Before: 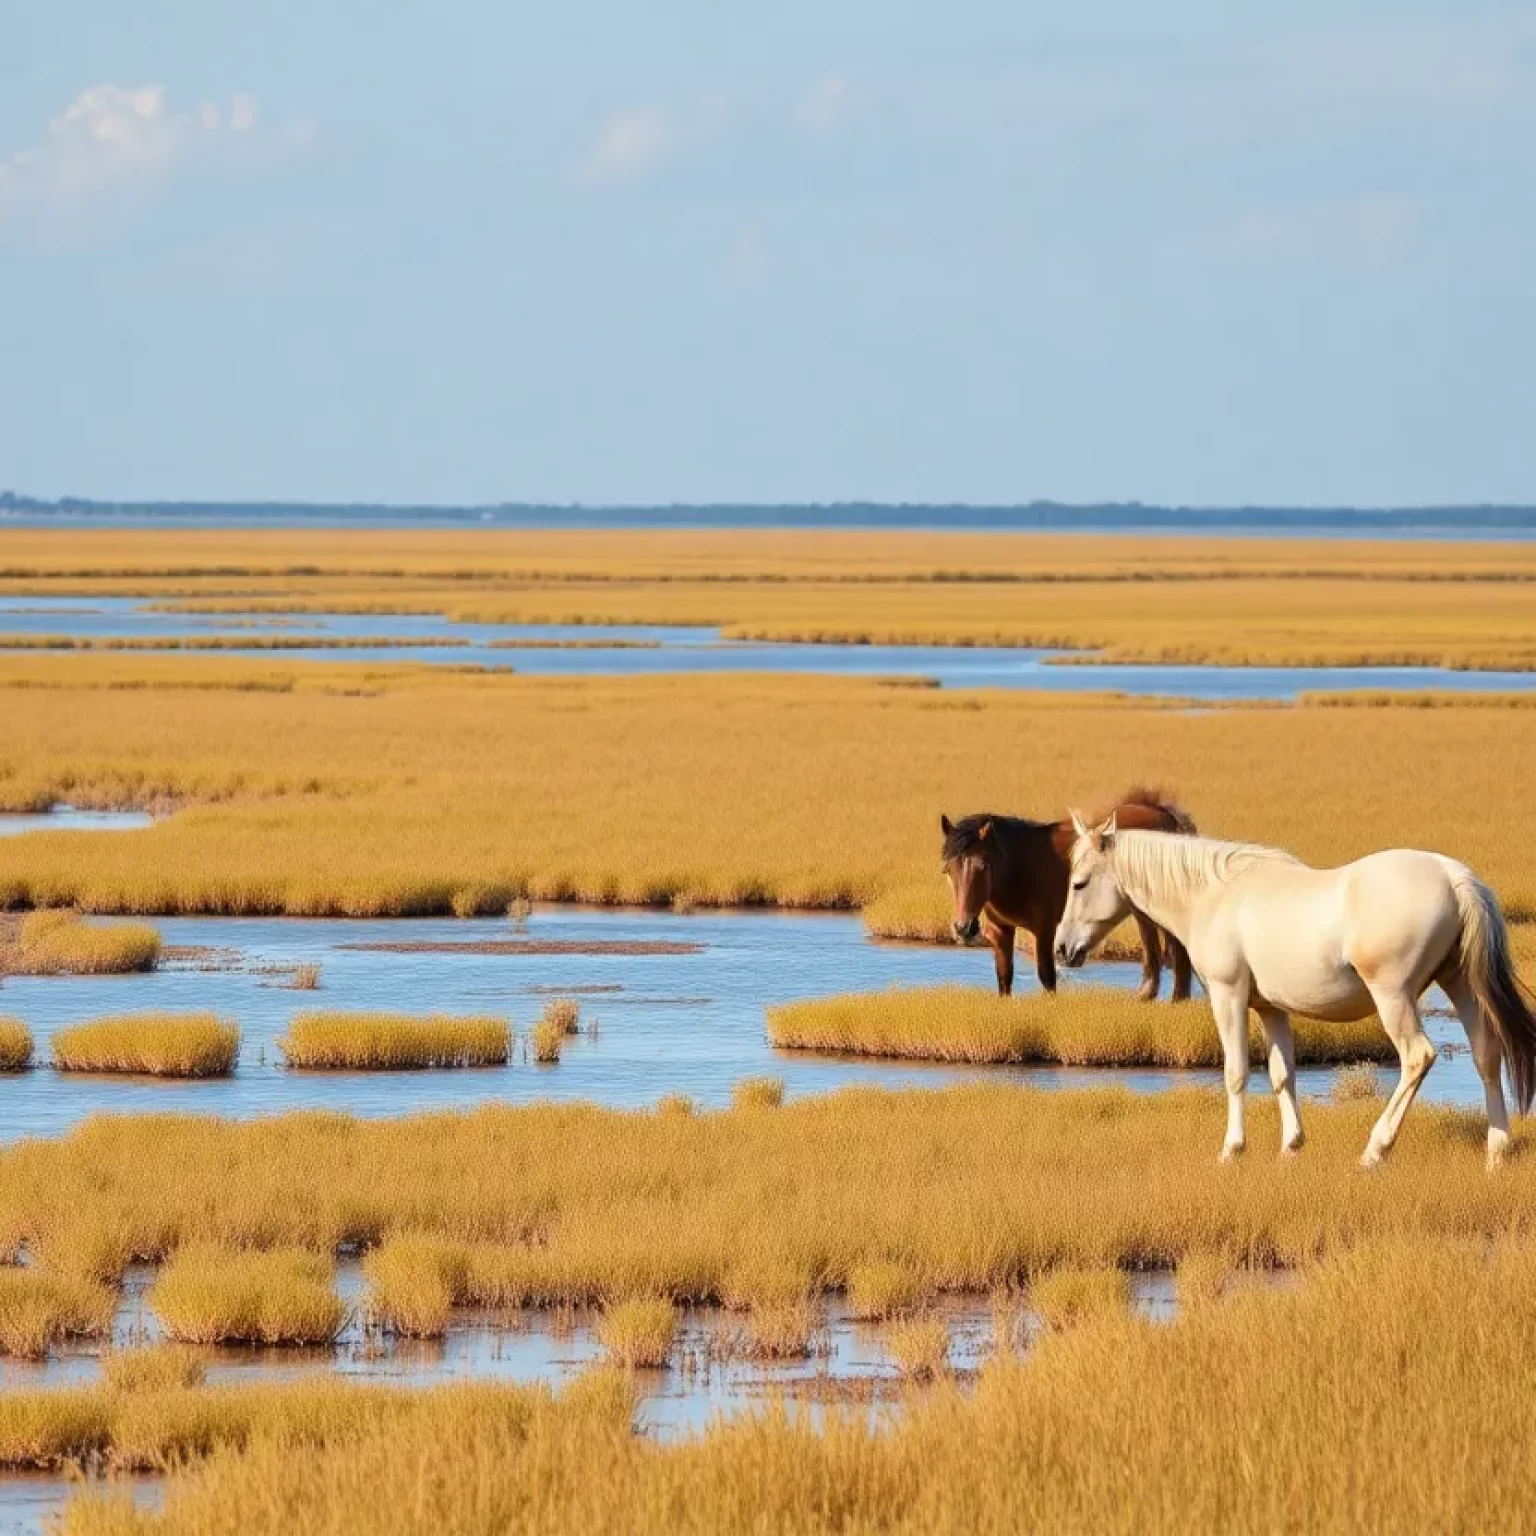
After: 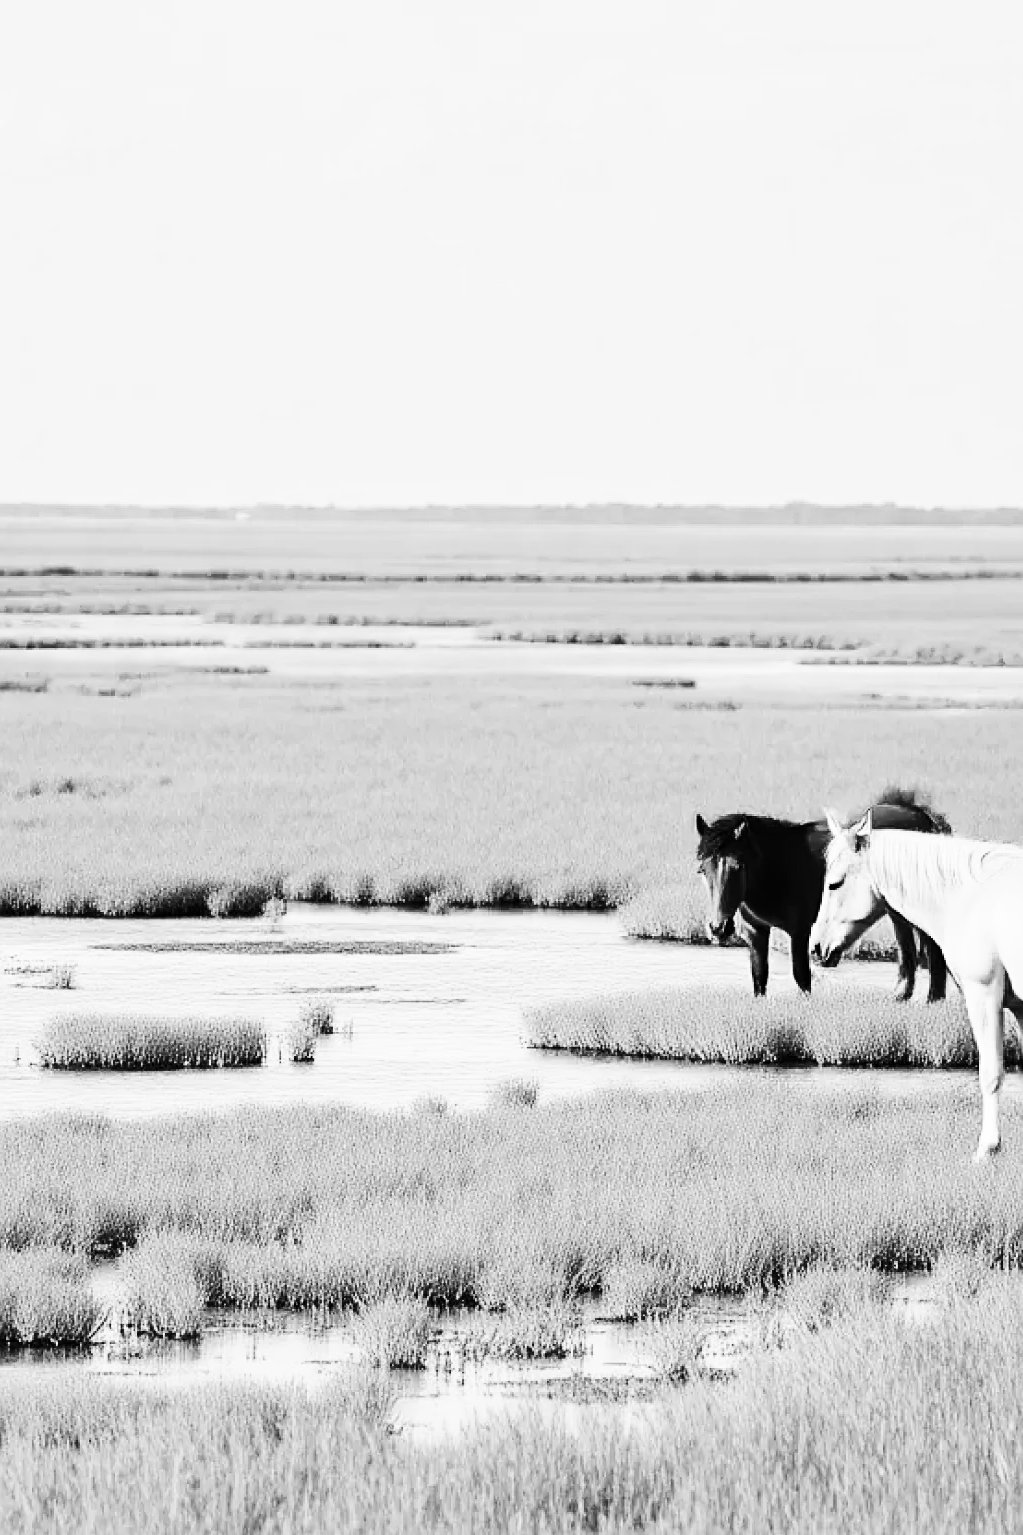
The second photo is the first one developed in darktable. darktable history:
crop and rotate: left 15.976%, right 17.363%
sharpen: on, module defaults
shadows and highlights: shadows 36.8, highlights -27.86, soften with gaussian
contrast brightness saturation: contrast 0.279
base curve: curves: ch0 [(0, 0) (0.028, 0.03) (0.121, 0.232) (0.46, 0.748) (0.859, 0.968) (1, 1)]
tone equalizer: on, module defaults
color calibration: output gray [0.25, 0.35, 0.4, 0], illuminant as shot in camera, x 0.37, y 0.382, temperature 4319.59 K
